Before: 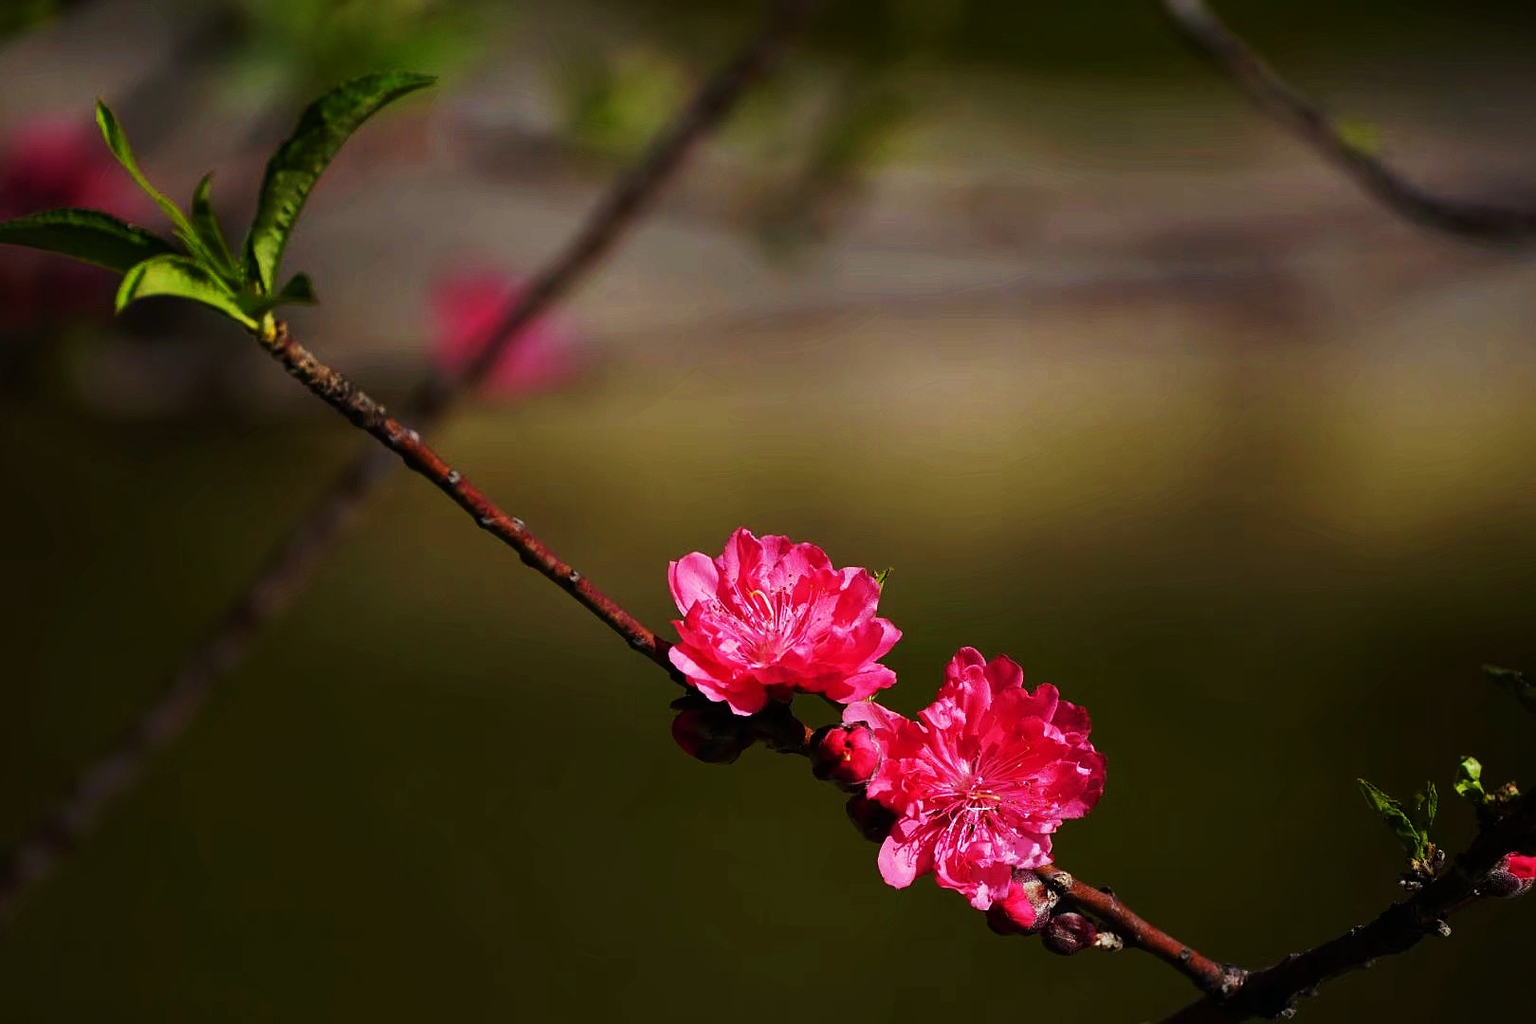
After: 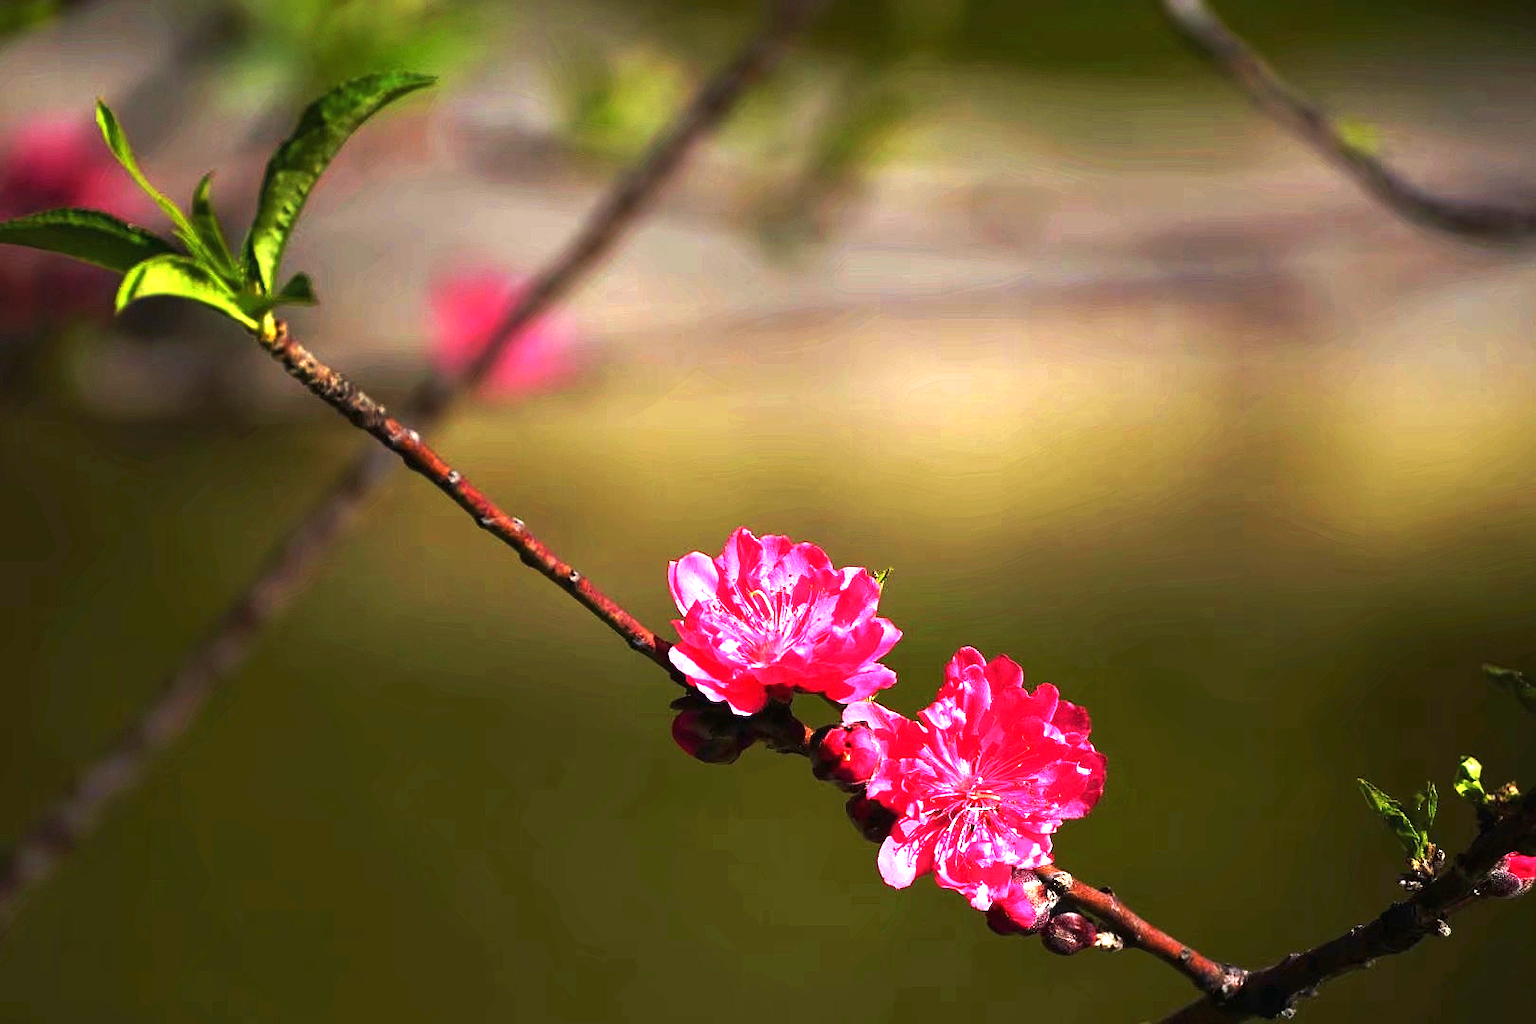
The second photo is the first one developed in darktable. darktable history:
exposure: black level correction 0, exposure 1.696 EV, compensate exposure bias true, compensate highlight preservation false
